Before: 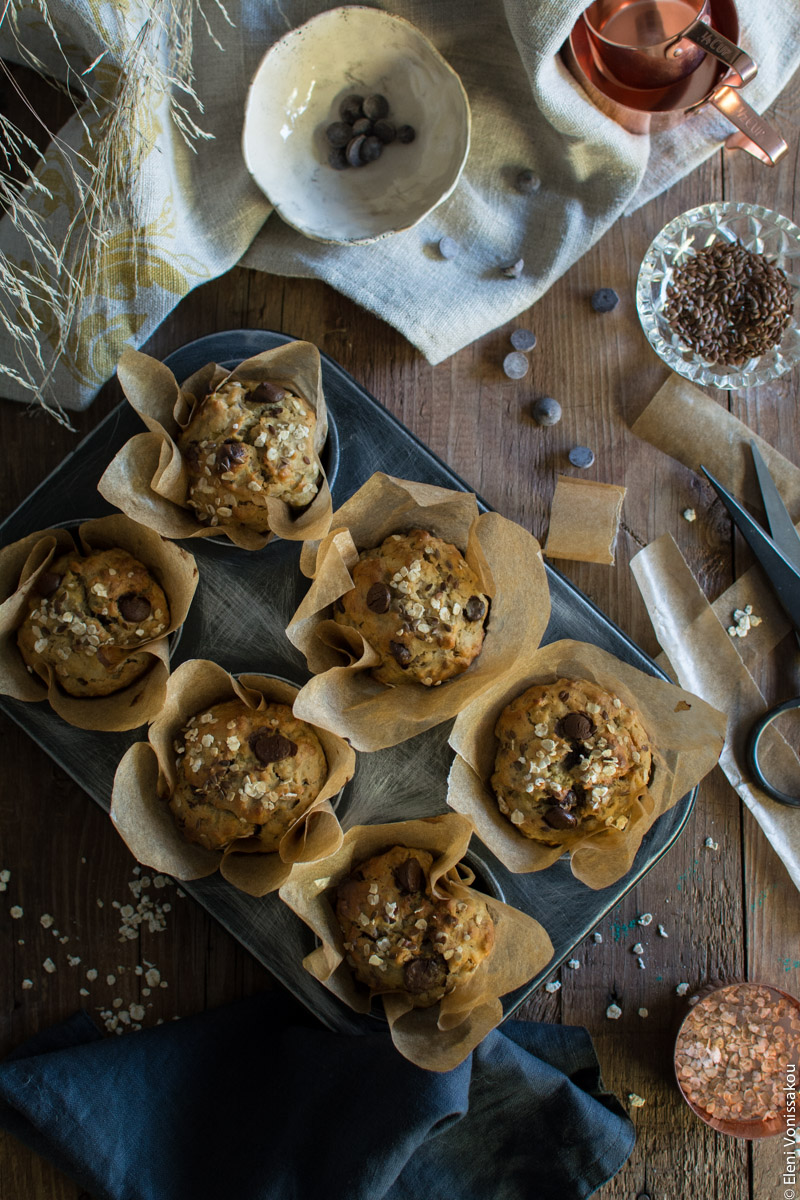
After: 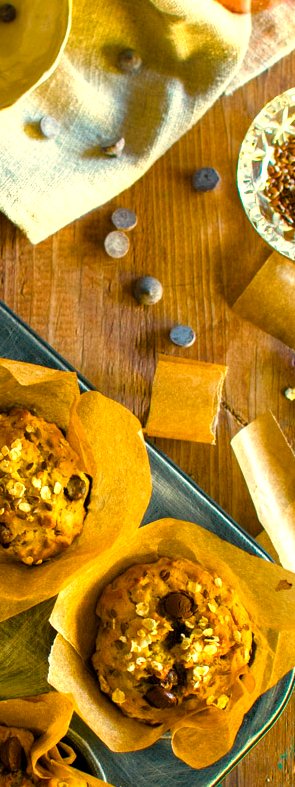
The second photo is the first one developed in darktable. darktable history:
exposure: black level correction 0.001, exposure 0.5 EV, compensate exposure bias true, compensate highlight preservation false
color balance rgb: linear chroma grading › shadows 10%, linear chroma grading › highlights 10%, linear chroma grading › global chroma 15%, linear chroma grading › mid-tones 15%, perceptual saturation grading › global saturation 40%, perceptual saturation grading › highlights -25%, perceptual saturation grading › mid-tones 35%, perceptual saturation grading › shadows 35%, perceptual brilliance grading › global brilliance 11.29%, global vibrance 11.29%
crop and rotate: left 49.936%, top 10.094%, right 13.136%, bottom 24.256%
white balance: red 1.138, green 0.996, blue 0.812
local contrast: mode bilateral grid, contrast 20, coarseness 50, detail 102%, midtone range 0.2
